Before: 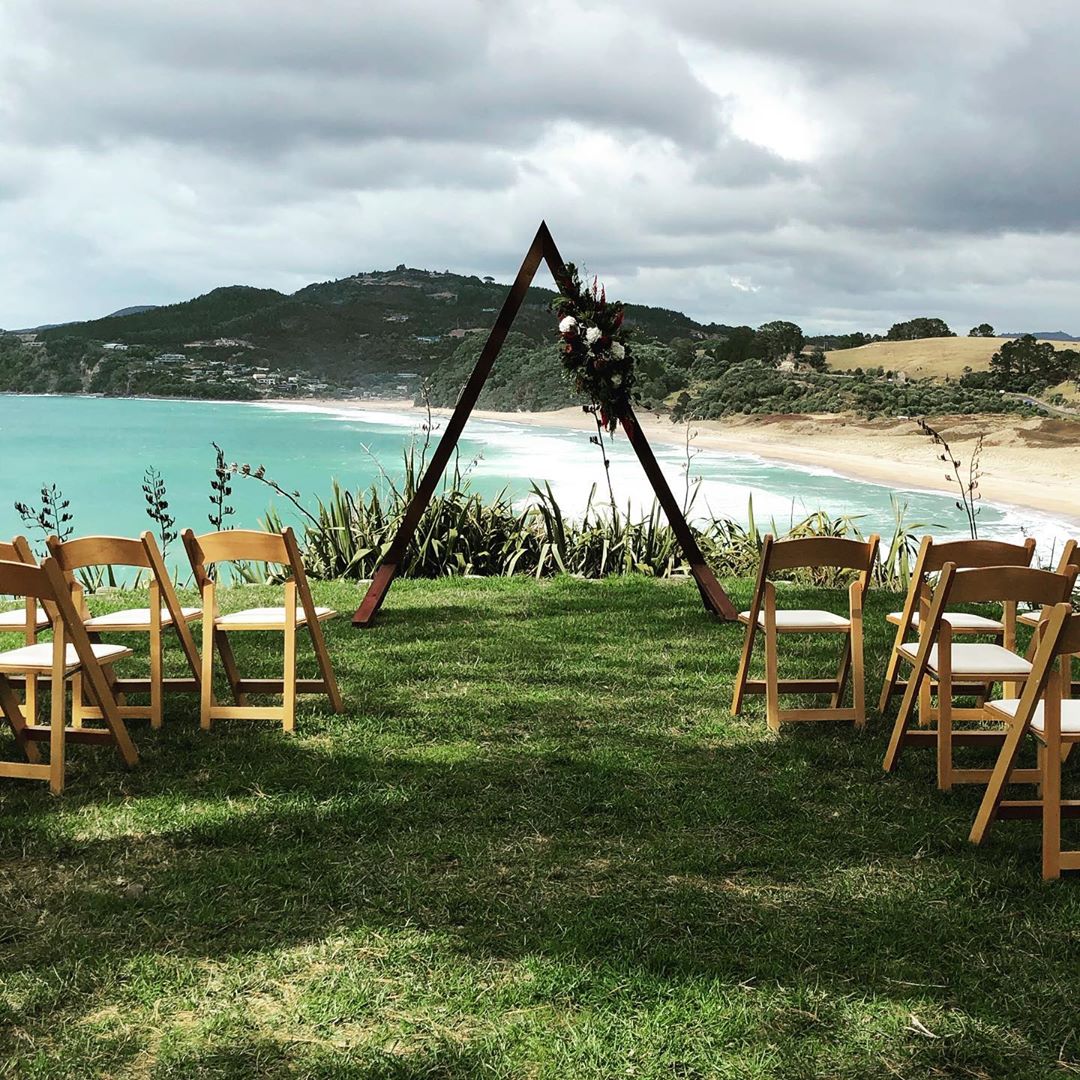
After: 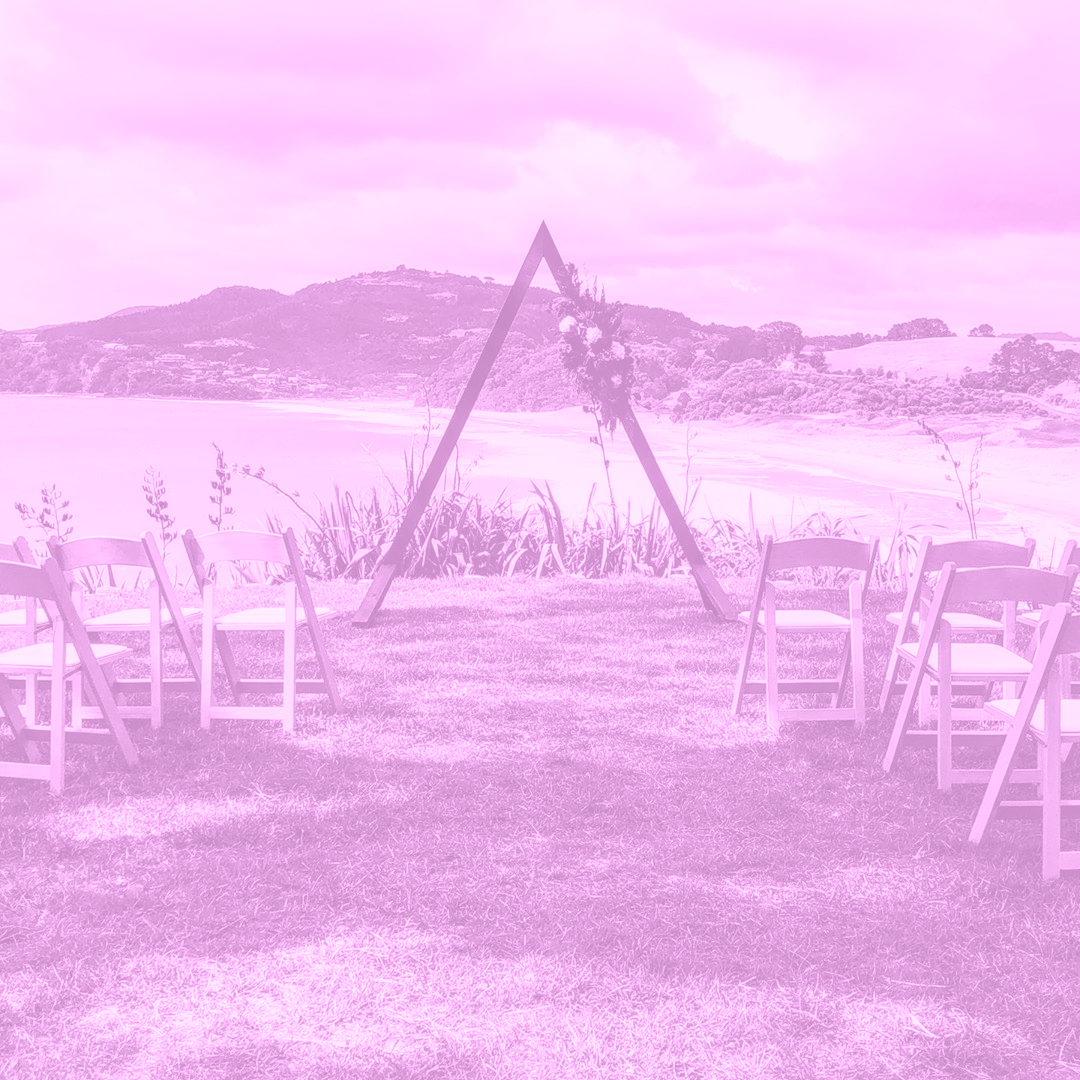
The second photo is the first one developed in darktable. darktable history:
colorize: hue 331.2°, saturation 75%, source mix 30.28%, lightness 70.52%, version 1
local contrast: detail 160%
